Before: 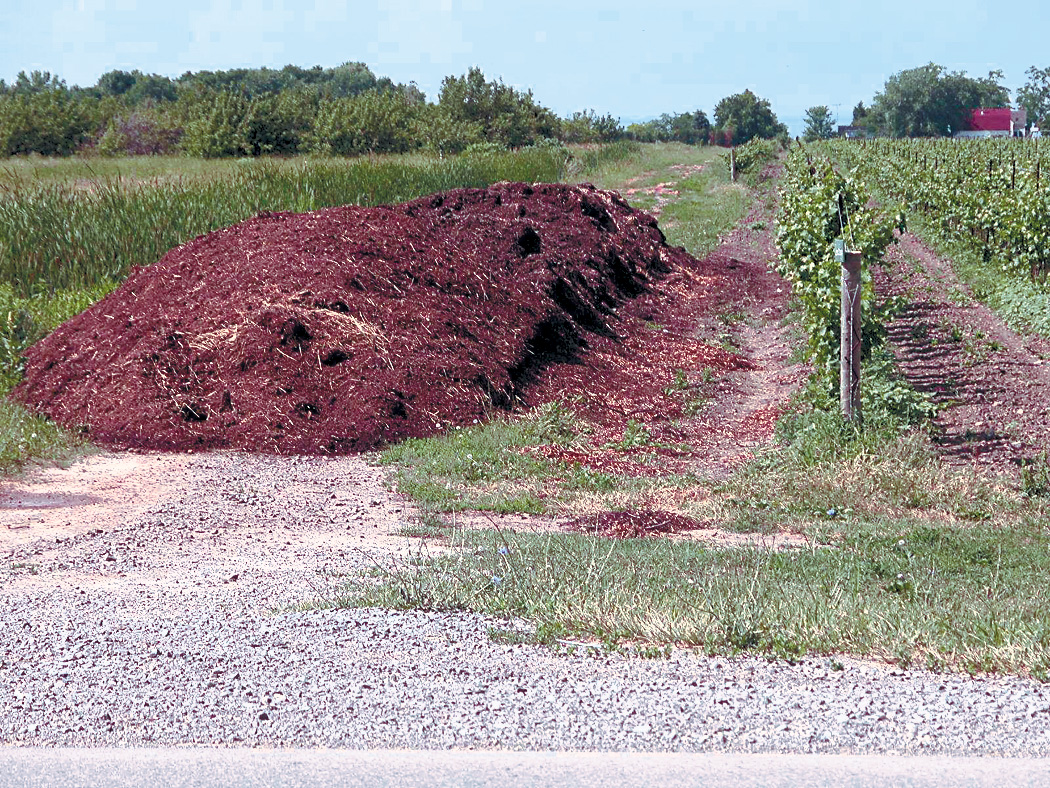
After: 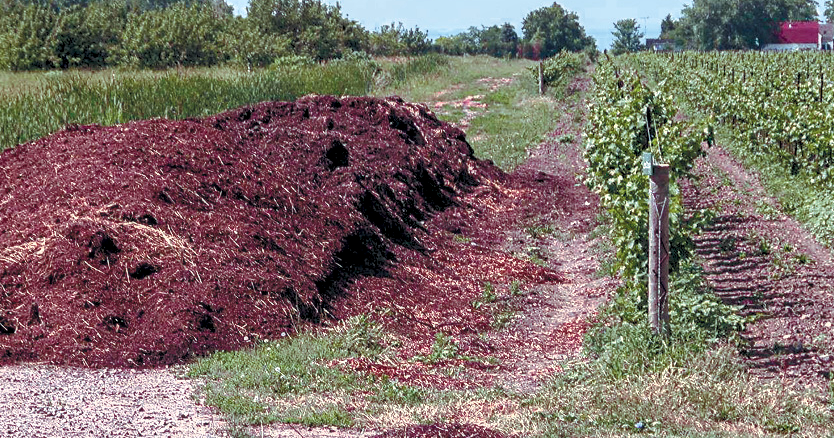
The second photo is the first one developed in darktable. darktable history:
crop: left 18.38%, top 11.092%, right 2.134%, bottom 33.217%
local contrast: on, module defaults
